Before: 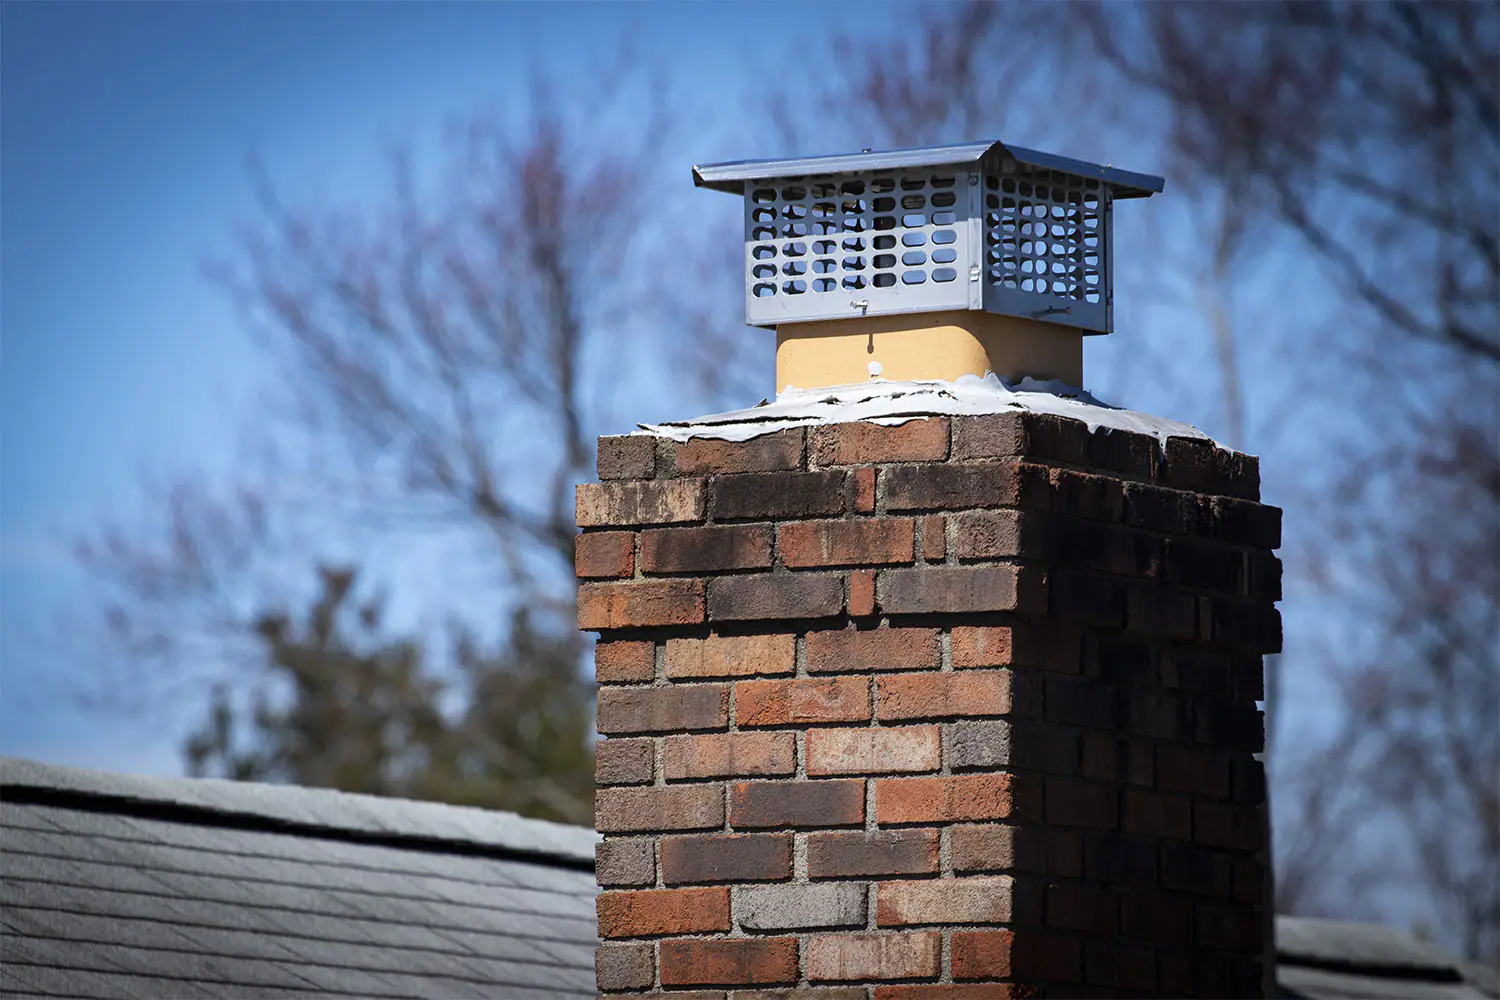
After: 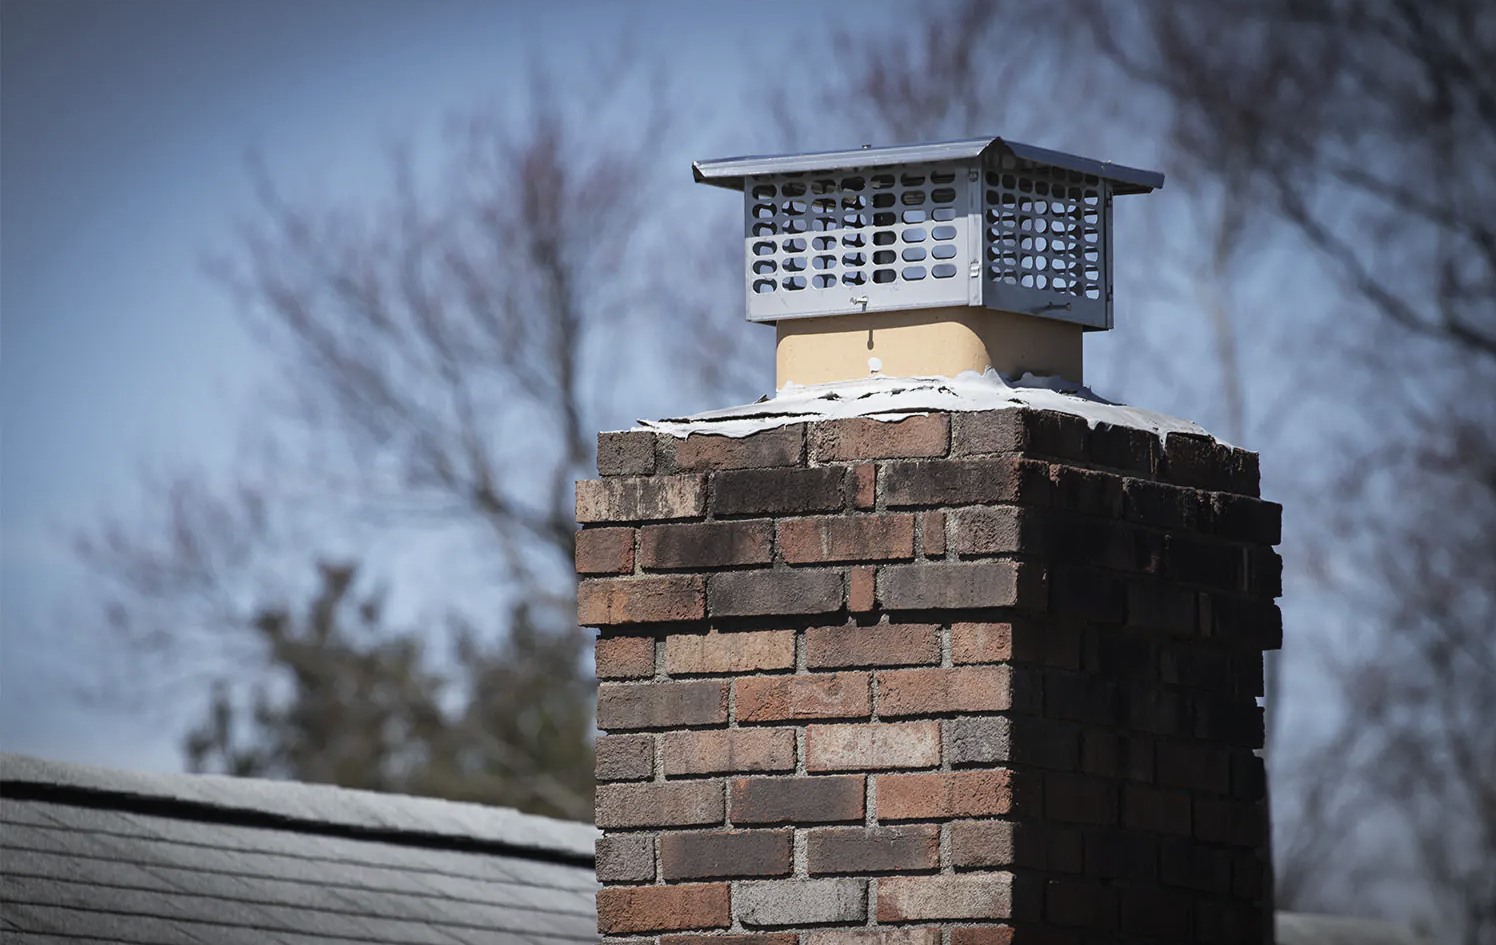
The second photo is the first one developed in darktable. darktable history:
vignetting: fall-off start 100%, fall-off radius 64.94%, automatic ratio true, unbound false
contrast brightness saturation: contrast -0.05, saturation -0.41
crop: top 0.448%, right 0.264%, bottom 5.045%
